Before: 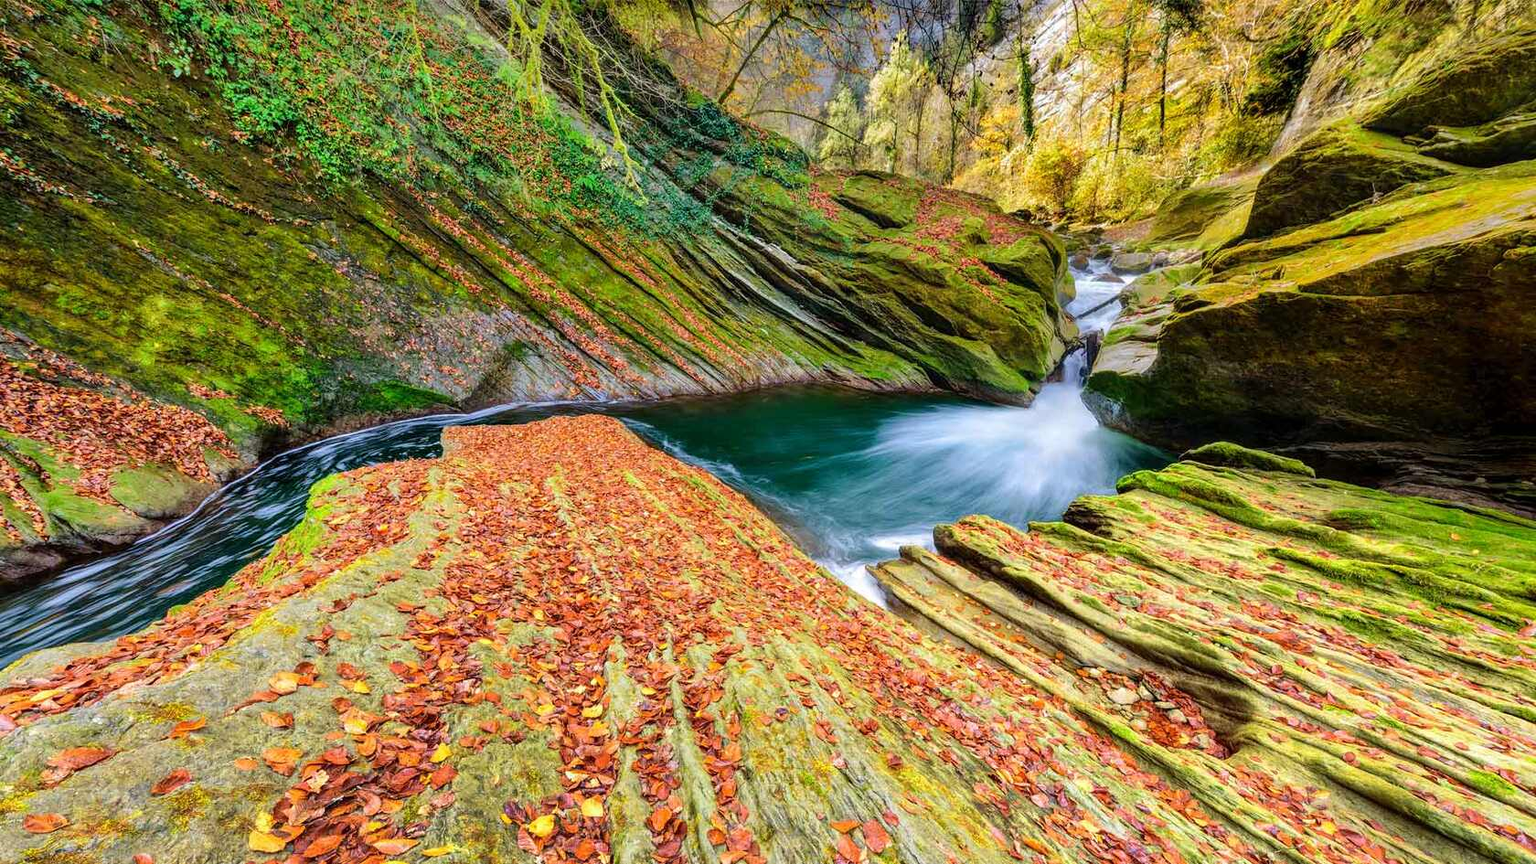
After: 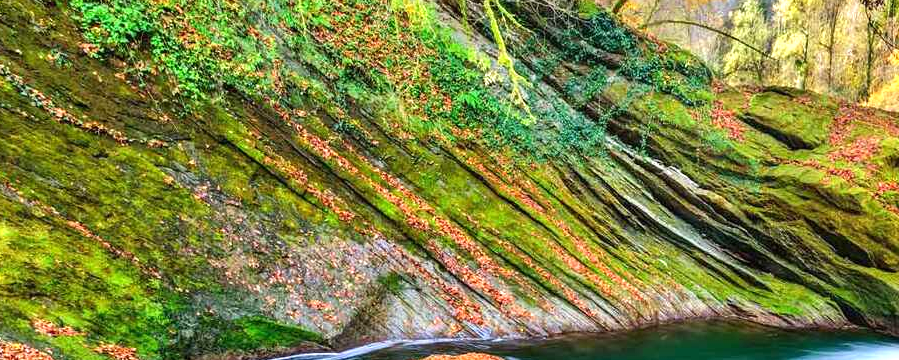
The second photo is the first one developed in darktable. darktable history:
exposure: black level correction 0, exposure 0.703 EV, compensate exposure bias true, compensate highlight preservation false
shadows and highlights: radius 332.71, shadows 54.21, highlights -99.94, compress 94.41%, soften with gaussian
crop: left 10.348%, top 10.669%, right 36.095%, bottom 51.187%
